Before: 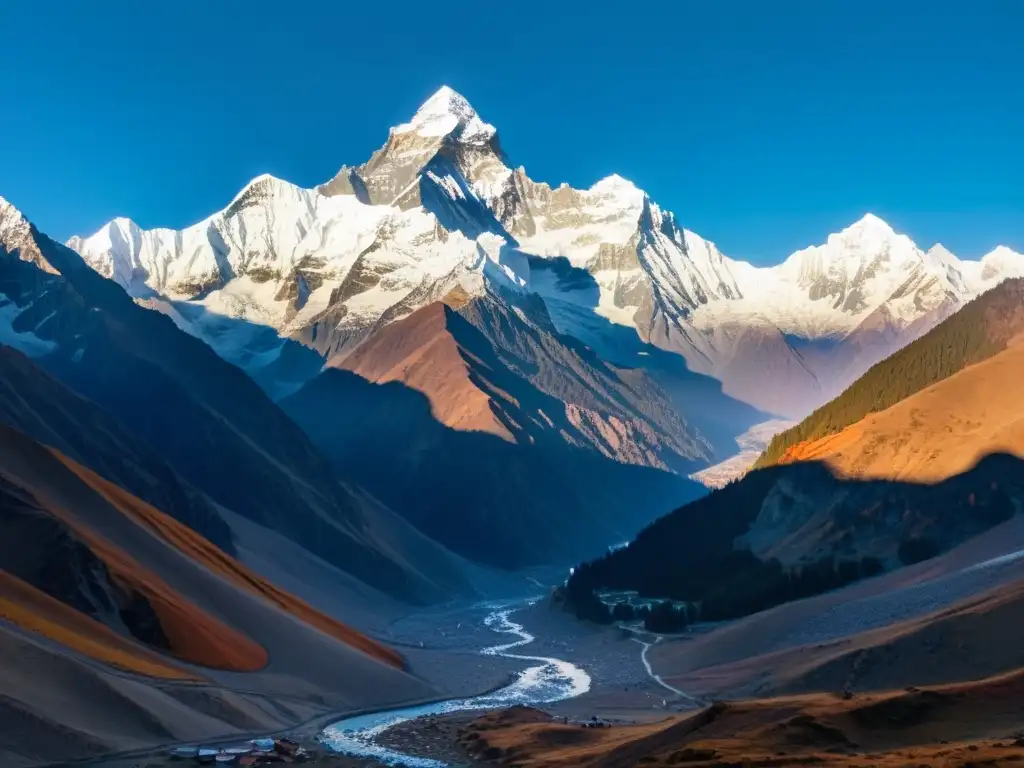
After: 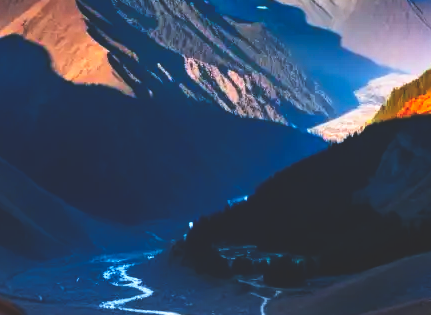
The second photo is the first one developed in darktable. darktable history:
exposure: compensate highlight preservation false
base curve: curves: ch0 [(0, 0.036) (0.007, 0.037) (0.604, 0.887) (1, 1)], preserve colors none
white balance: red 0.982, blue 1.018
contrast brightness saturation: contrast 0.13, brightness -0.05, saturation 0.16
crop: left 37.221%, top 45.169%, right 20.63%, bottom 13.777%
